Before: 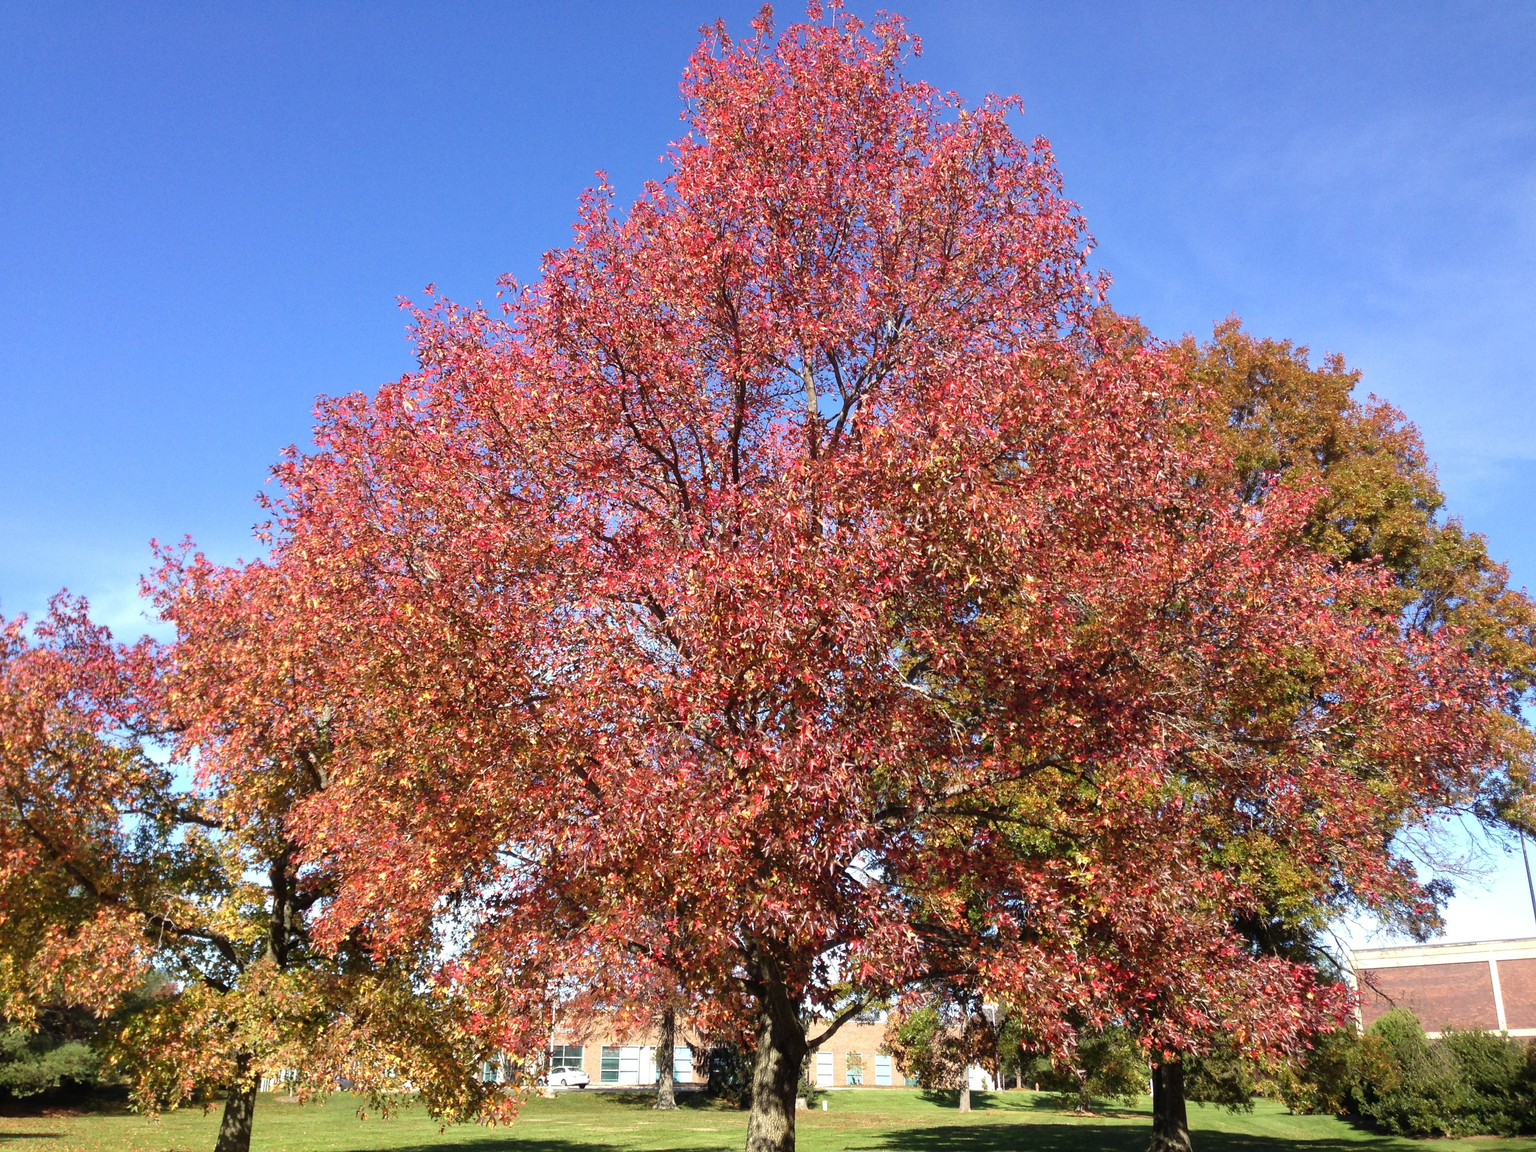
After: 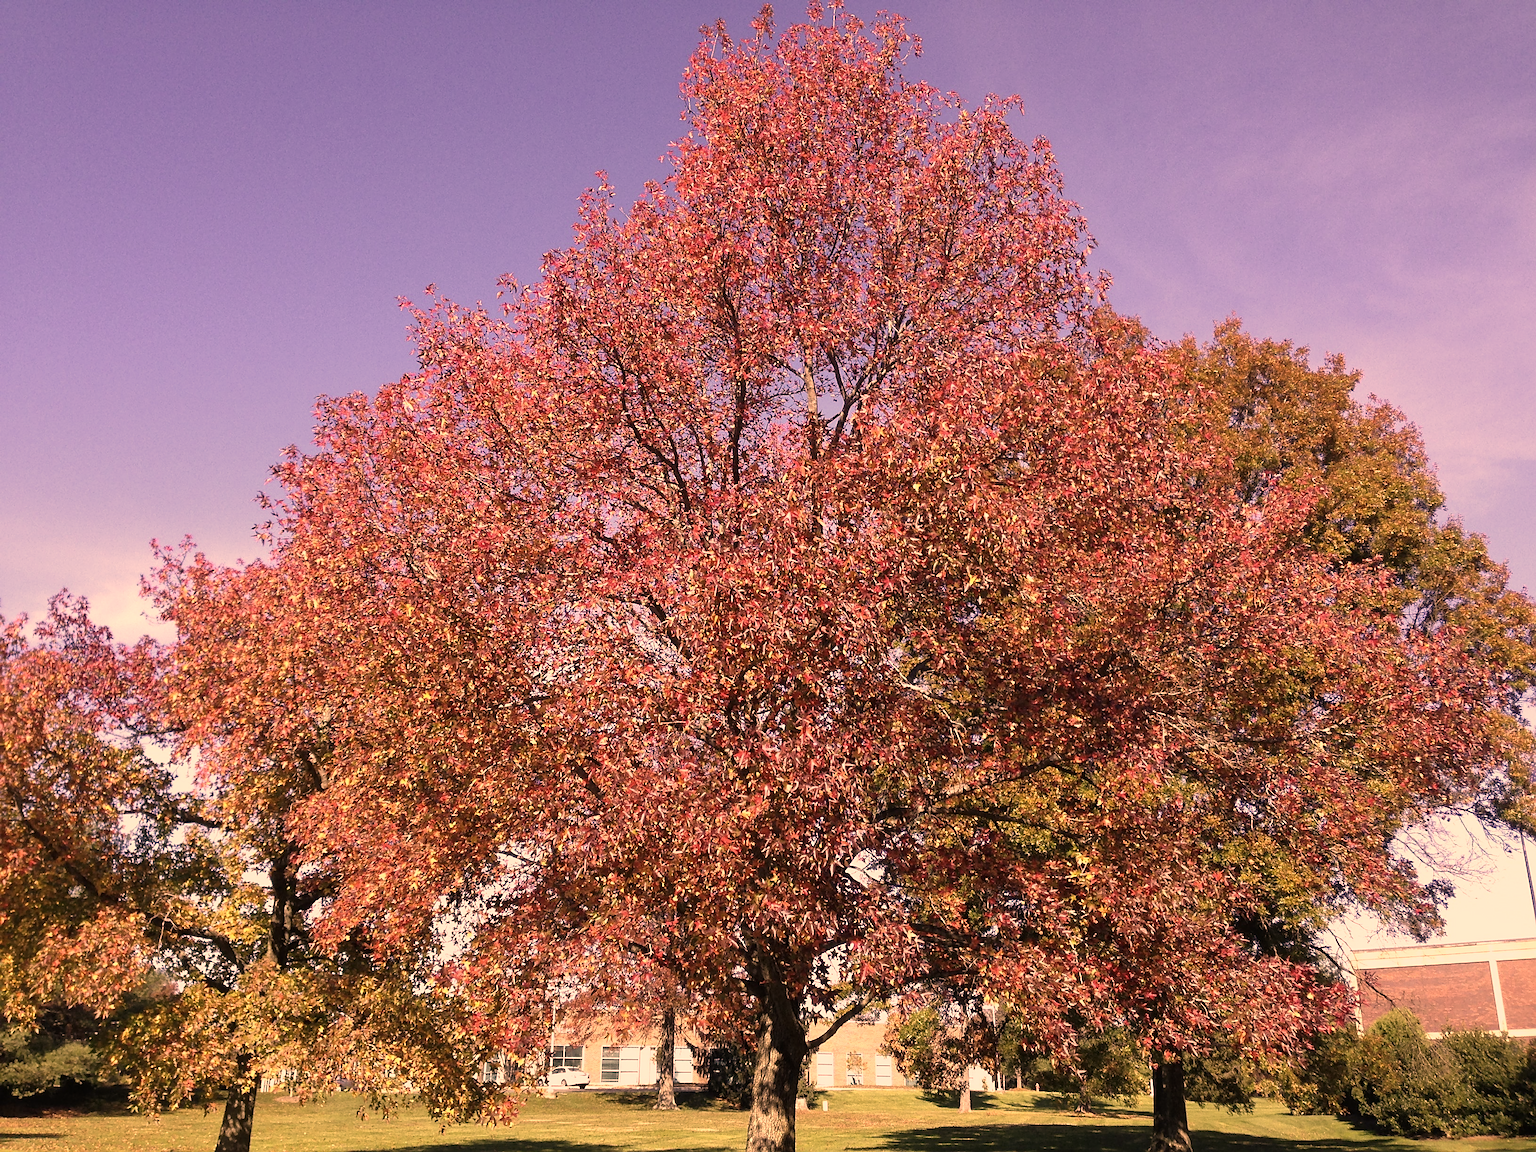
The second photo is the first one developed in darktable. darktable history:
contrast brightness saturation: contrast 0.039, saturation 0.068
sharpen: on, module defaults
color correction: highlights a* 39.75, highlights b* 39.59, saturation 0.688
levels: white 90.67%, levels [0, 0.51, 1]
